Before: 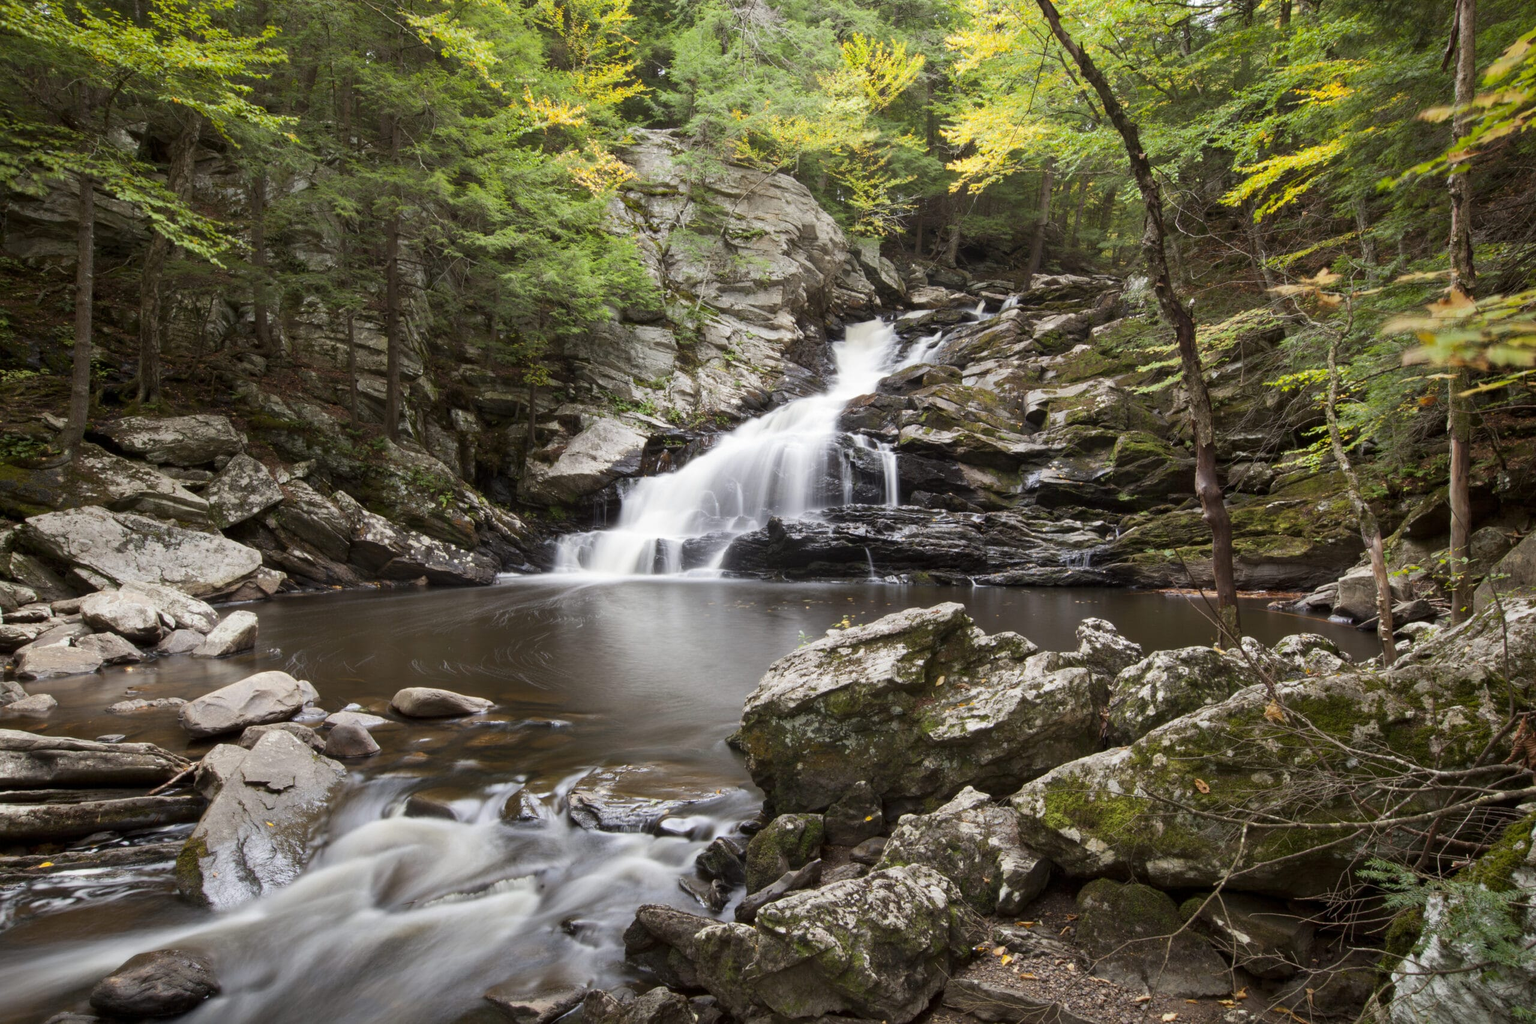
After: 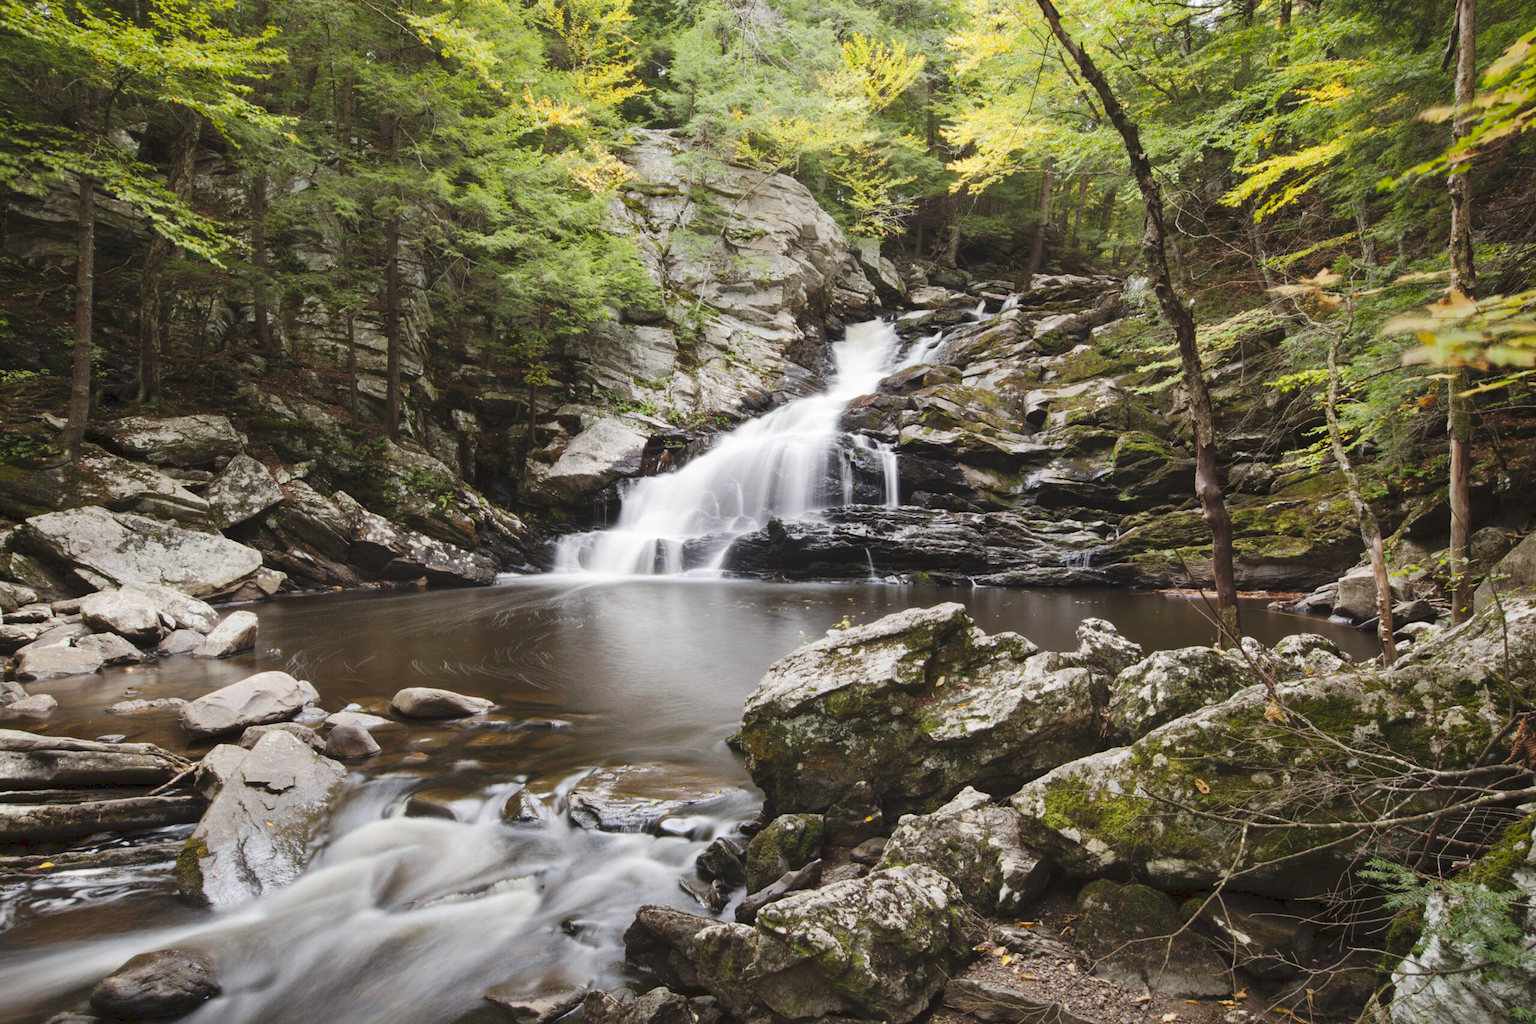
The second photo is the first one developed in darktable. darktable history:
tone curve: curves: ch0 [(0, 0) (0.003, 0.068) (0.011, 0.079) (0.025, 0.092) (0.044, 0.107) (0.069, 0.121) (0.1, 0.134) (0.136, 0.16) (0.177, 0.198) (0.224, 0.242) (0.277, 0.312) (0.335, 0.384) (0.399, 0.461) (0.468, 0.539) (0.543, 0.622) (0.623, 0.691) (0.709, 0.763) (0.801, 0.833) (0.898, 0.909) (1, 1)], preserve colors none
